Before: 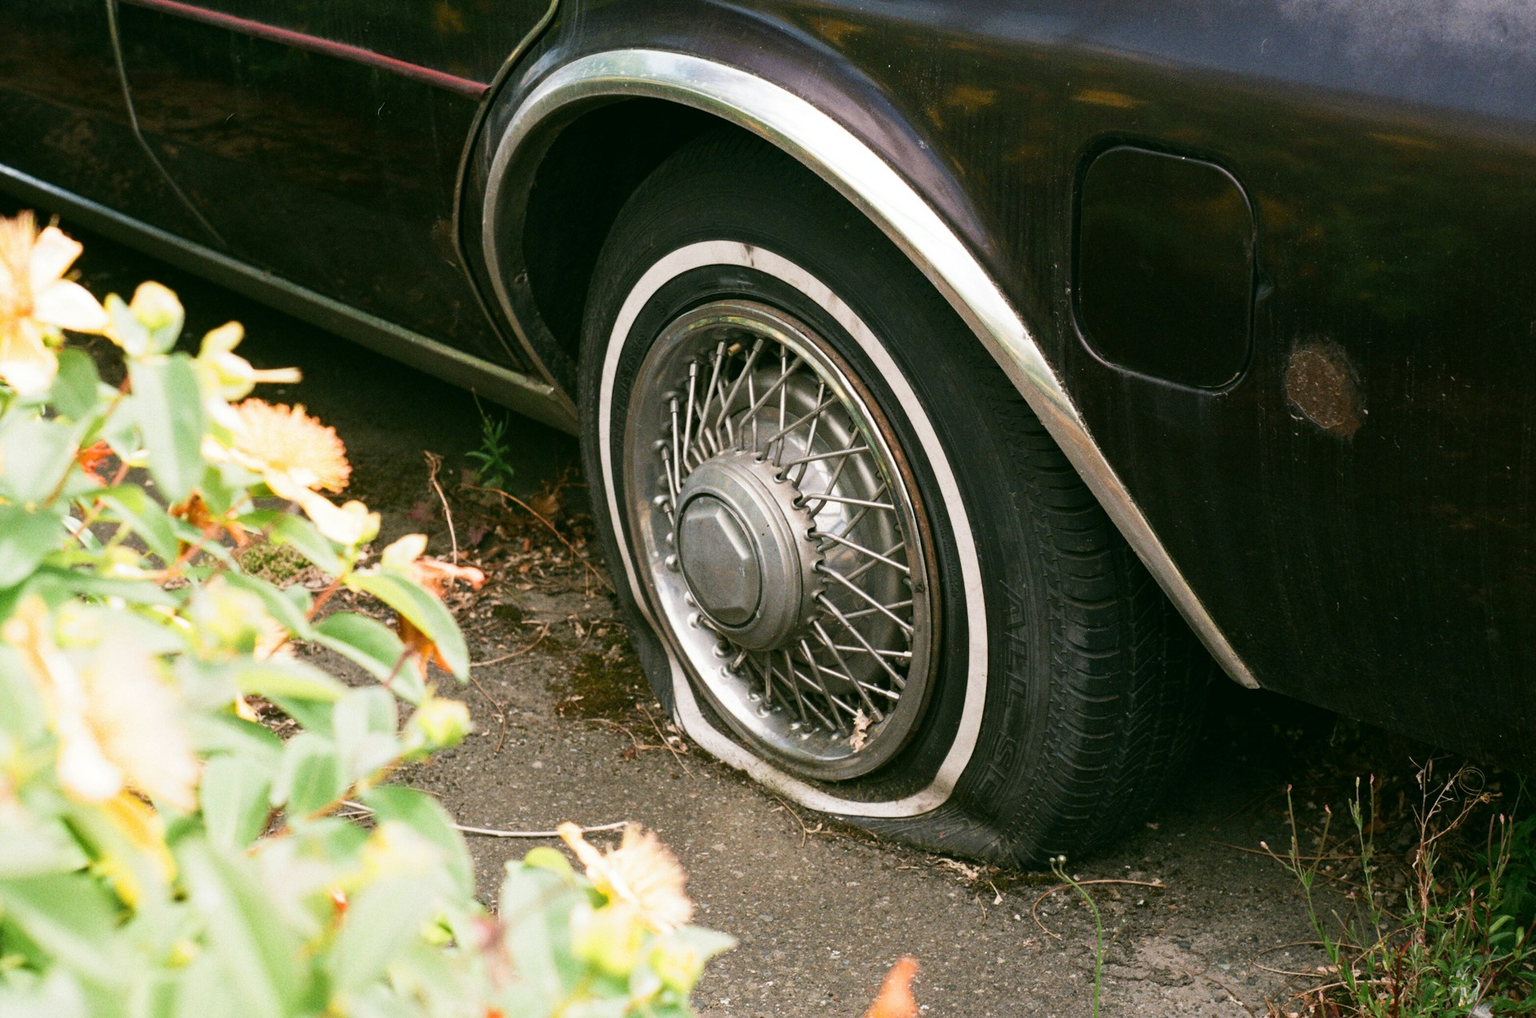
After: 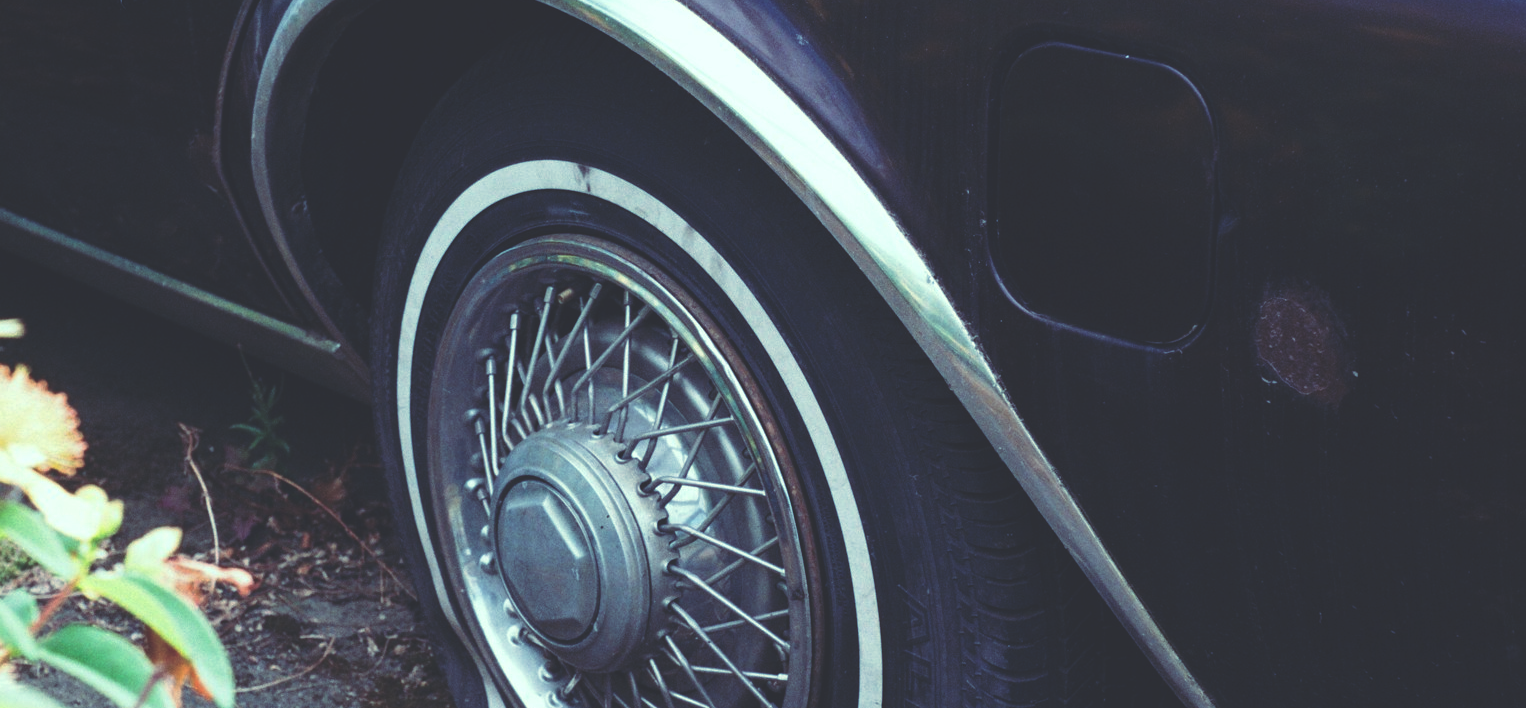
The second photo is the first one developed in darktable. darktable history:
crop: left 18.38%, top 11.092%, right 2.134%, bottom 33.217%
rgb curve: curves: ch0 [(0, 0.186) (0.314, 0.284) (0.576, 0.466) (0.805, 0.691) (0.936, 0.886)]; ch1 [(0, 0.186) (0.314, 0.284) (0.581, 0.534) (0.771, 0.746) (0.936, 0.958)]; ch2 [(0, 0.216) (0.275, 0.39) (1, 1)], mode RGB, independent channels, compensate middle gray true, preserve colors none
